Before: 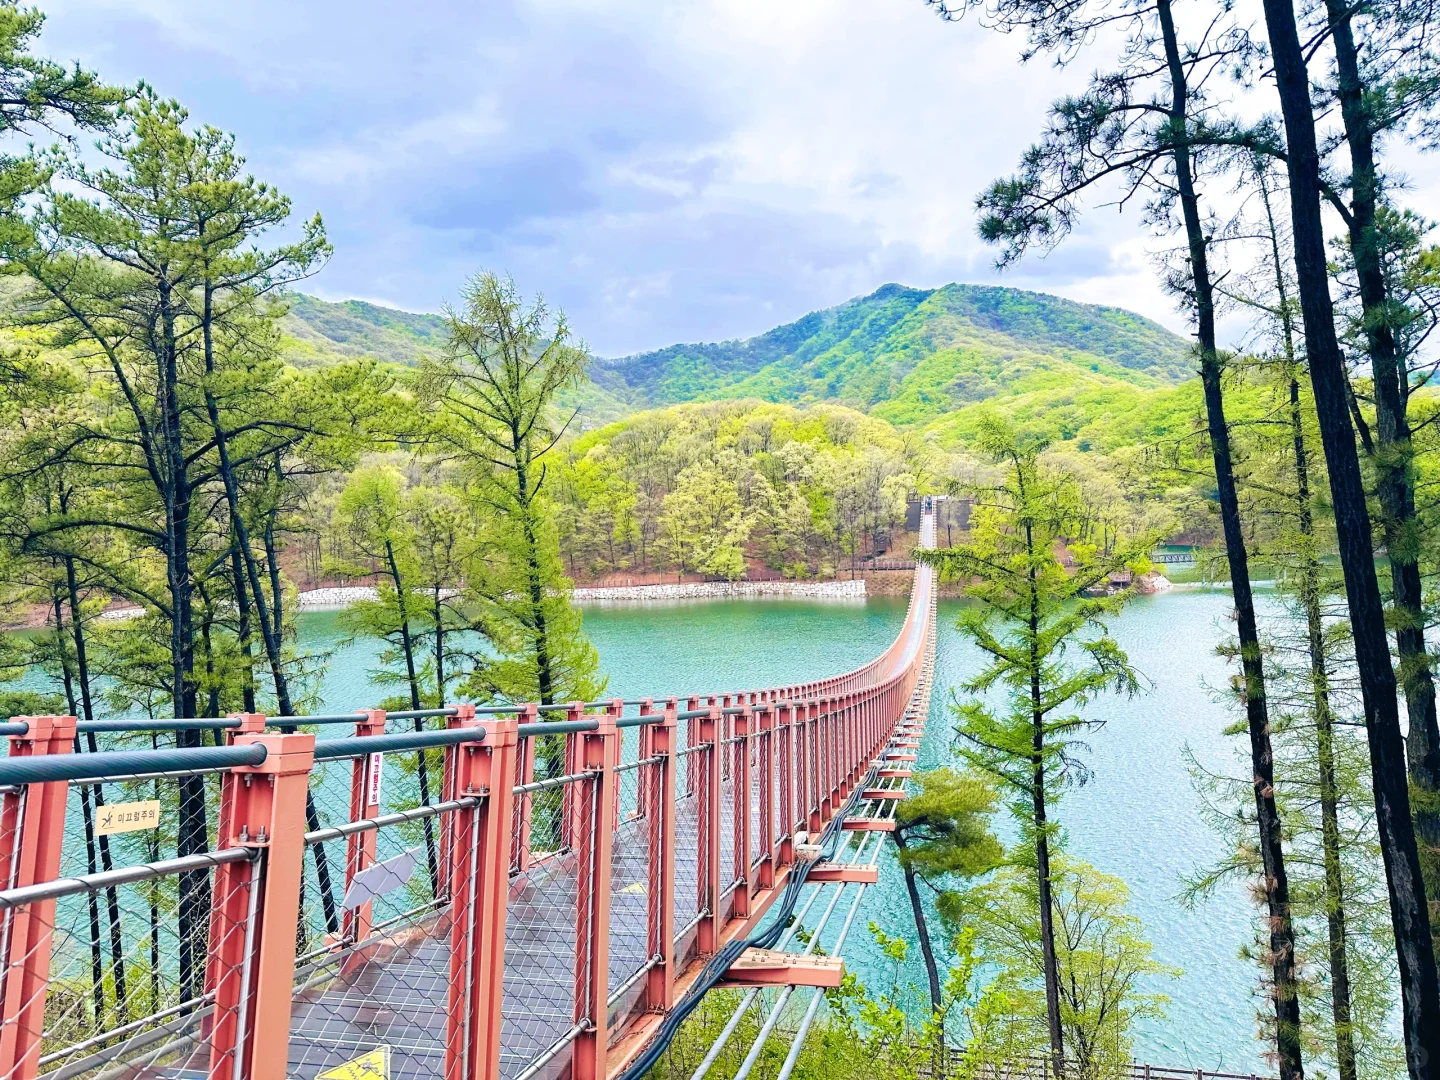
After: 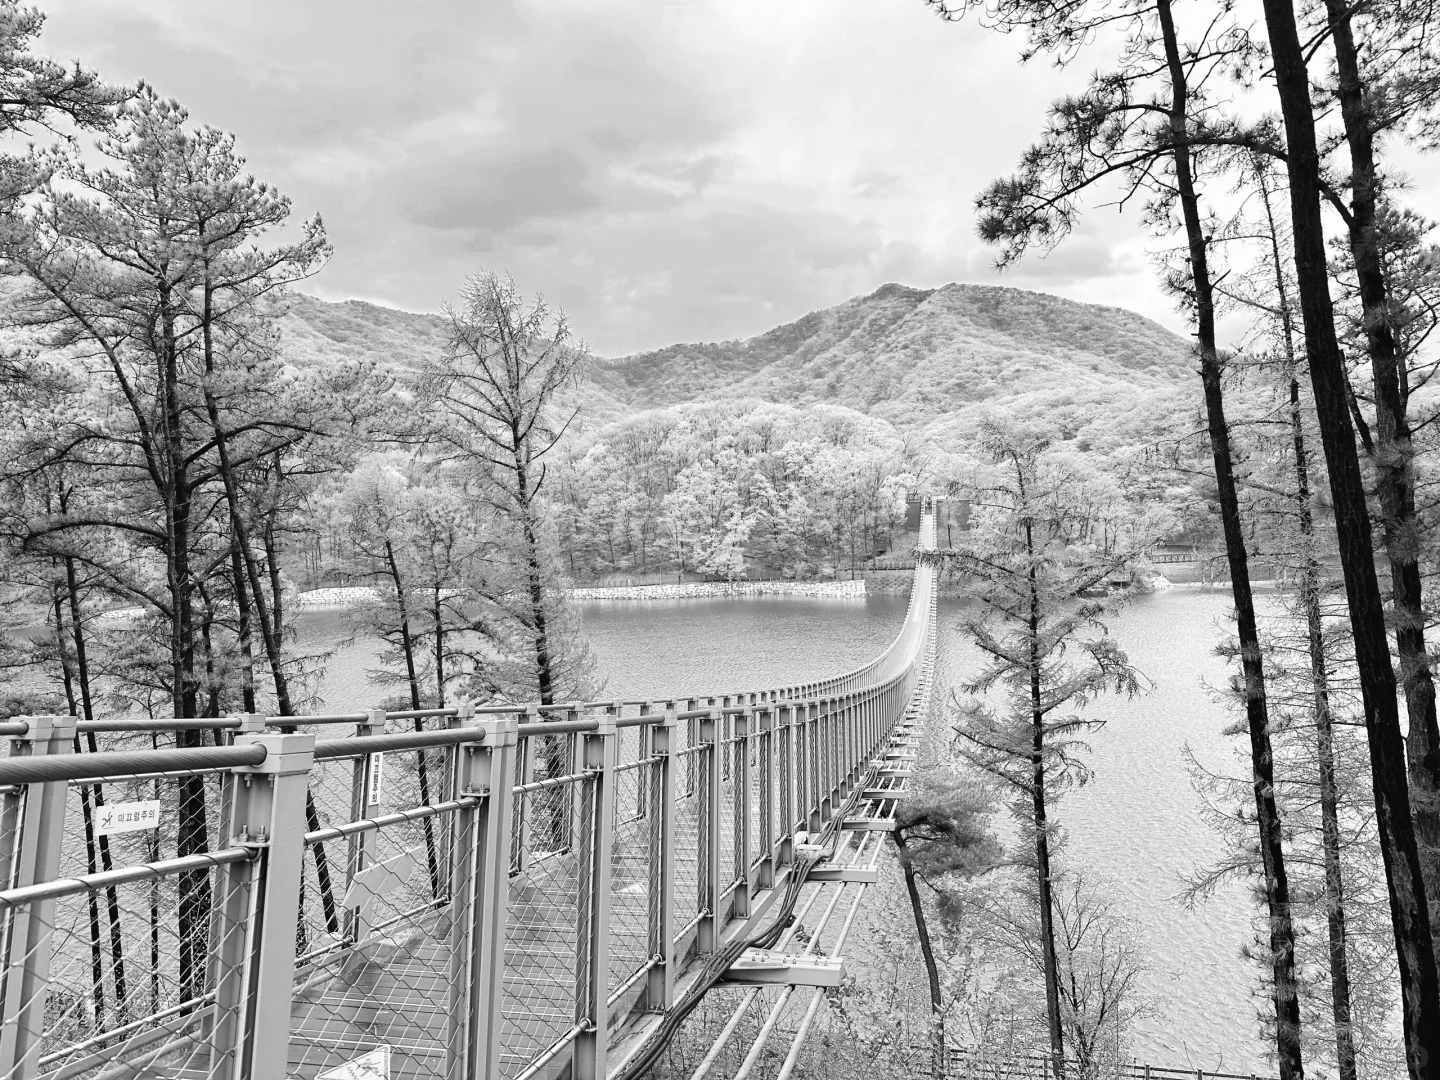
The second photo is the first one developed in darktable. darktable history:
color calibration: output gray [0.714, 0.278, 0, 0], x 0.37, y 0.382, temperature 4317.77 K
color correction: highlights b* 0.042, saturation 0.984
